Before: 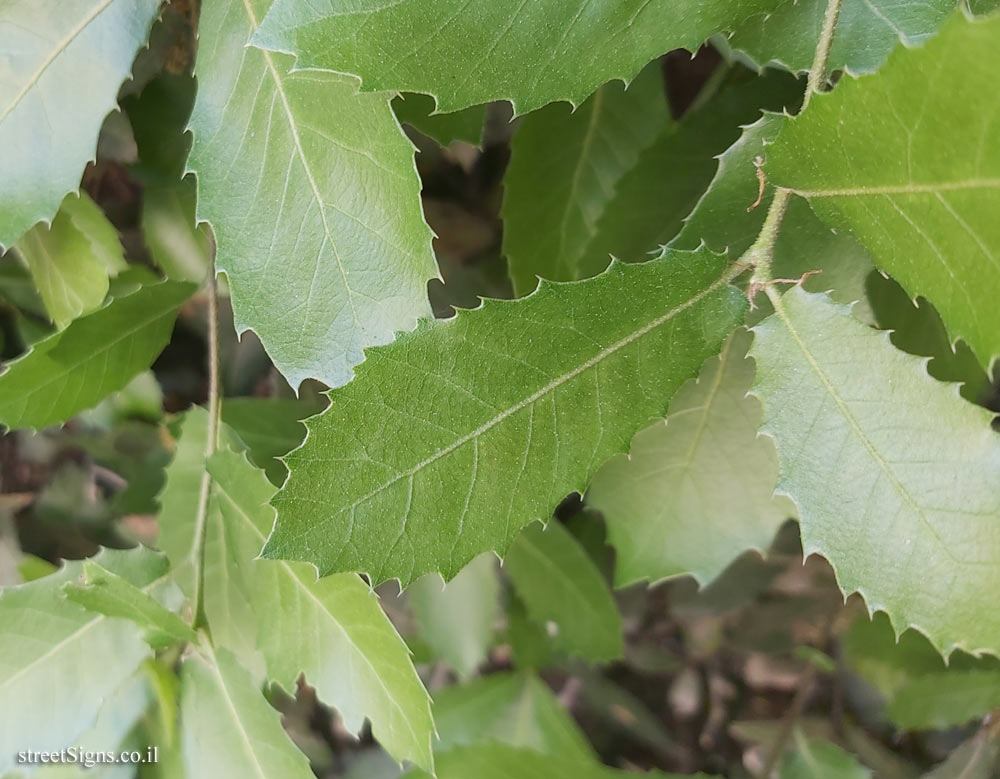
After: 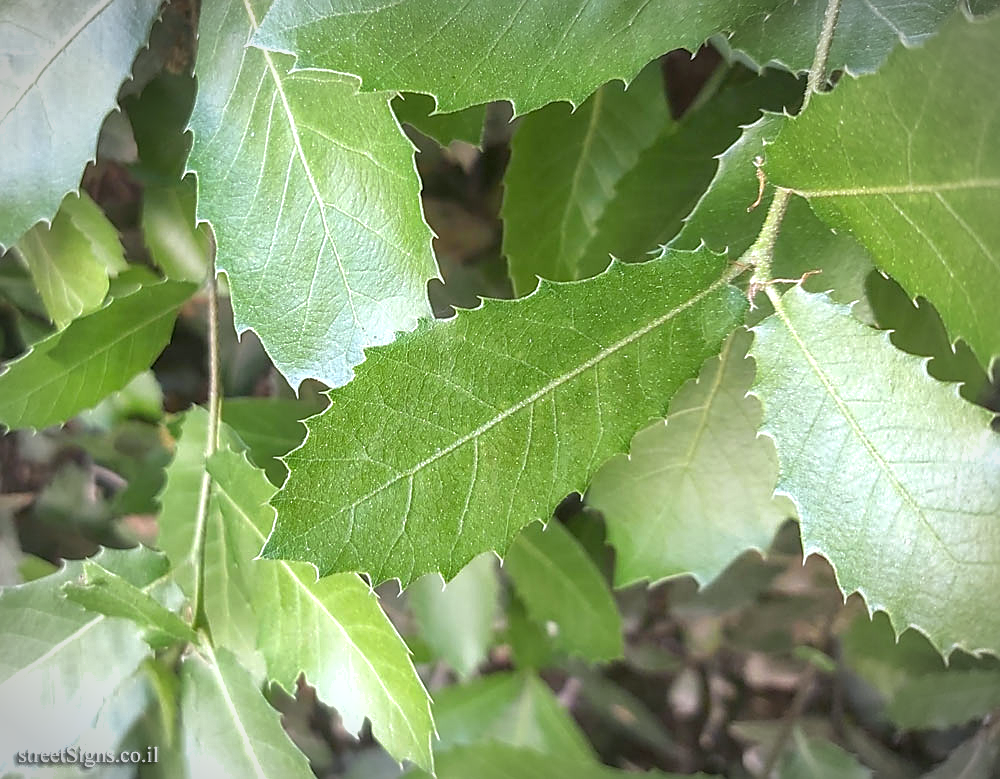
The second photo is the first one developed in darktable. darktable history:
shadows and highlights: on, module defaults
sharpen: on, module defaults
vignetting: automatic ratio true
local contrast: on, module defaults
exposure: black level correction 0, exposure 0.7 EV, compensate exposure bias true, compensate highlight preservation false
white balance: red 0.967, blue 1.049
